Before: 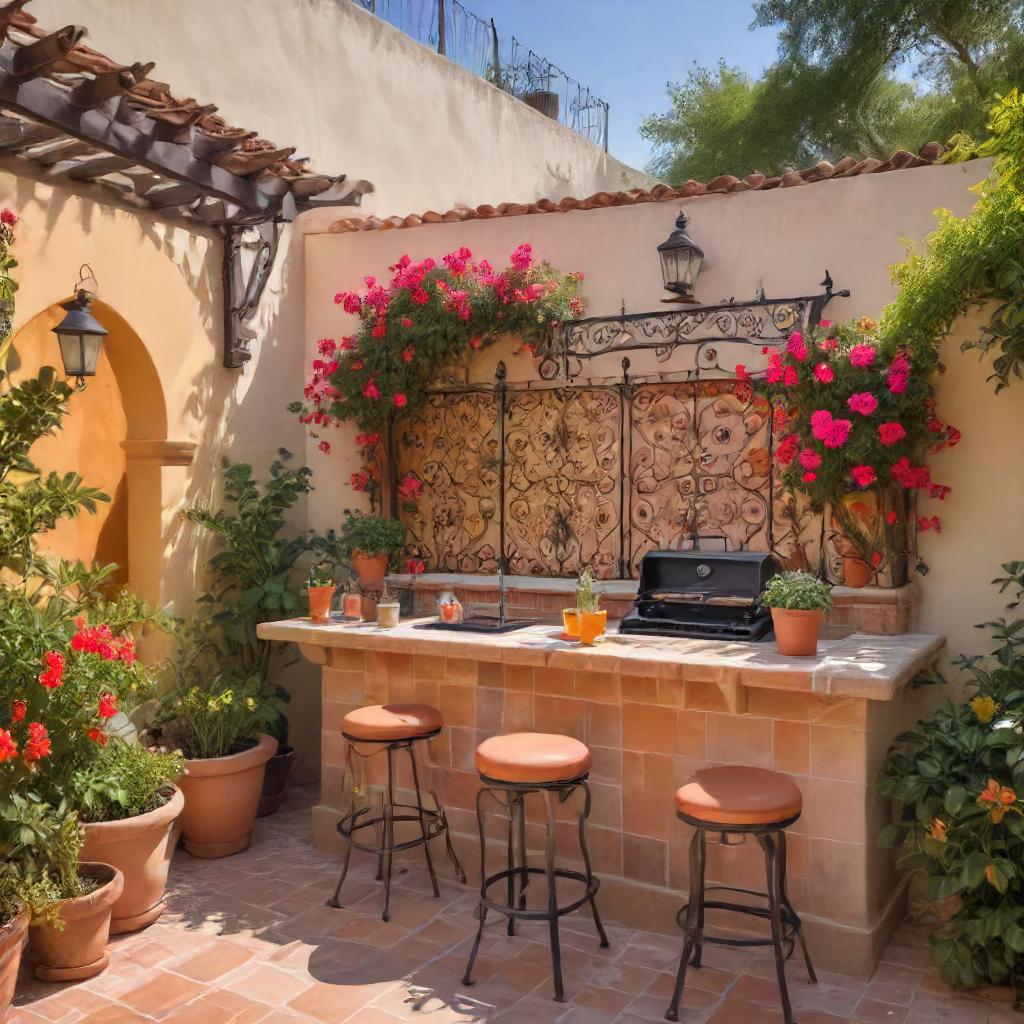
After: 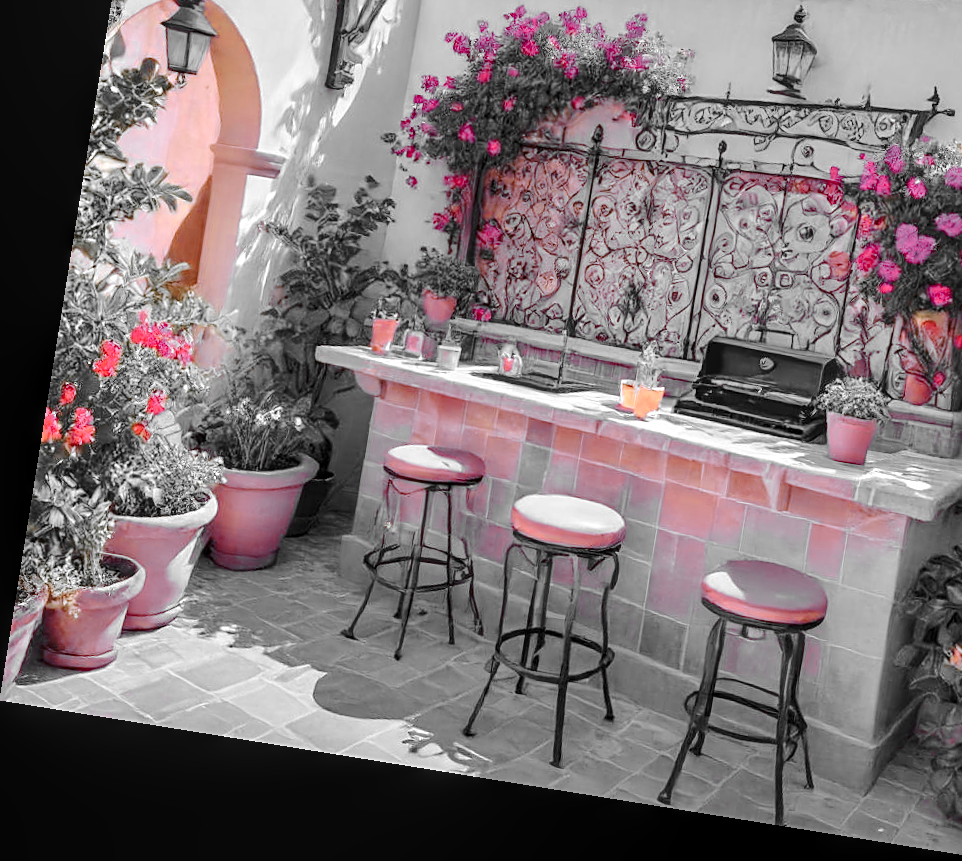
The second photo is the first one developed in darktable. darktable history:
tone curve: curves: ch0 [(0, 0) (0.003, 0.047) (0.011, 0.05) (0.025, 0.053) (0.044, 0.057) (0.069, 0.062) (0.1, 0.084) (0.136, 0.115) (0.177, 0.159) (0.224, 0.216) (0.277, 0.289) (0.335, 0.382) (0.399, 0.474) (0.468, 0.561) (0.543, 0.636) (0.623, 0.705) (0.709, 0.778) (0.801, 0.847) (0.898, 0.916) (1, 1)], preserve colors none
color zones: curves: ch0 [(0, 0.447) (0.184, 0.543) (0.323, 0.476) (0.429, 0.445) (0.571, 0.443) (0.714, 0.451) (0.857, 0.452) (1, 0.447)]; ch1 [(0, 0.464) (0.176, 0.46) (0.287, 0.177) (0.429, 0.002) (0.571, 0) (0.714, 0) (0.857, 0) (1, 0.464)], mix 20%
local contrast: detail 130%
crop: top 26.531%, right 17.959%
color calibration: output R [1.063, -0.012, -0.003, 0], output B [-0.079, 0.047, 1, 0], illuminant custom, x 0.46, y 0.43, temperature 2642.66 K
exposure: exposure 0.6 EV, compensate highlight preservation false
sharpen: on, module defaults
rotate and perspective: rotation 9.12°, automatic cropping off
